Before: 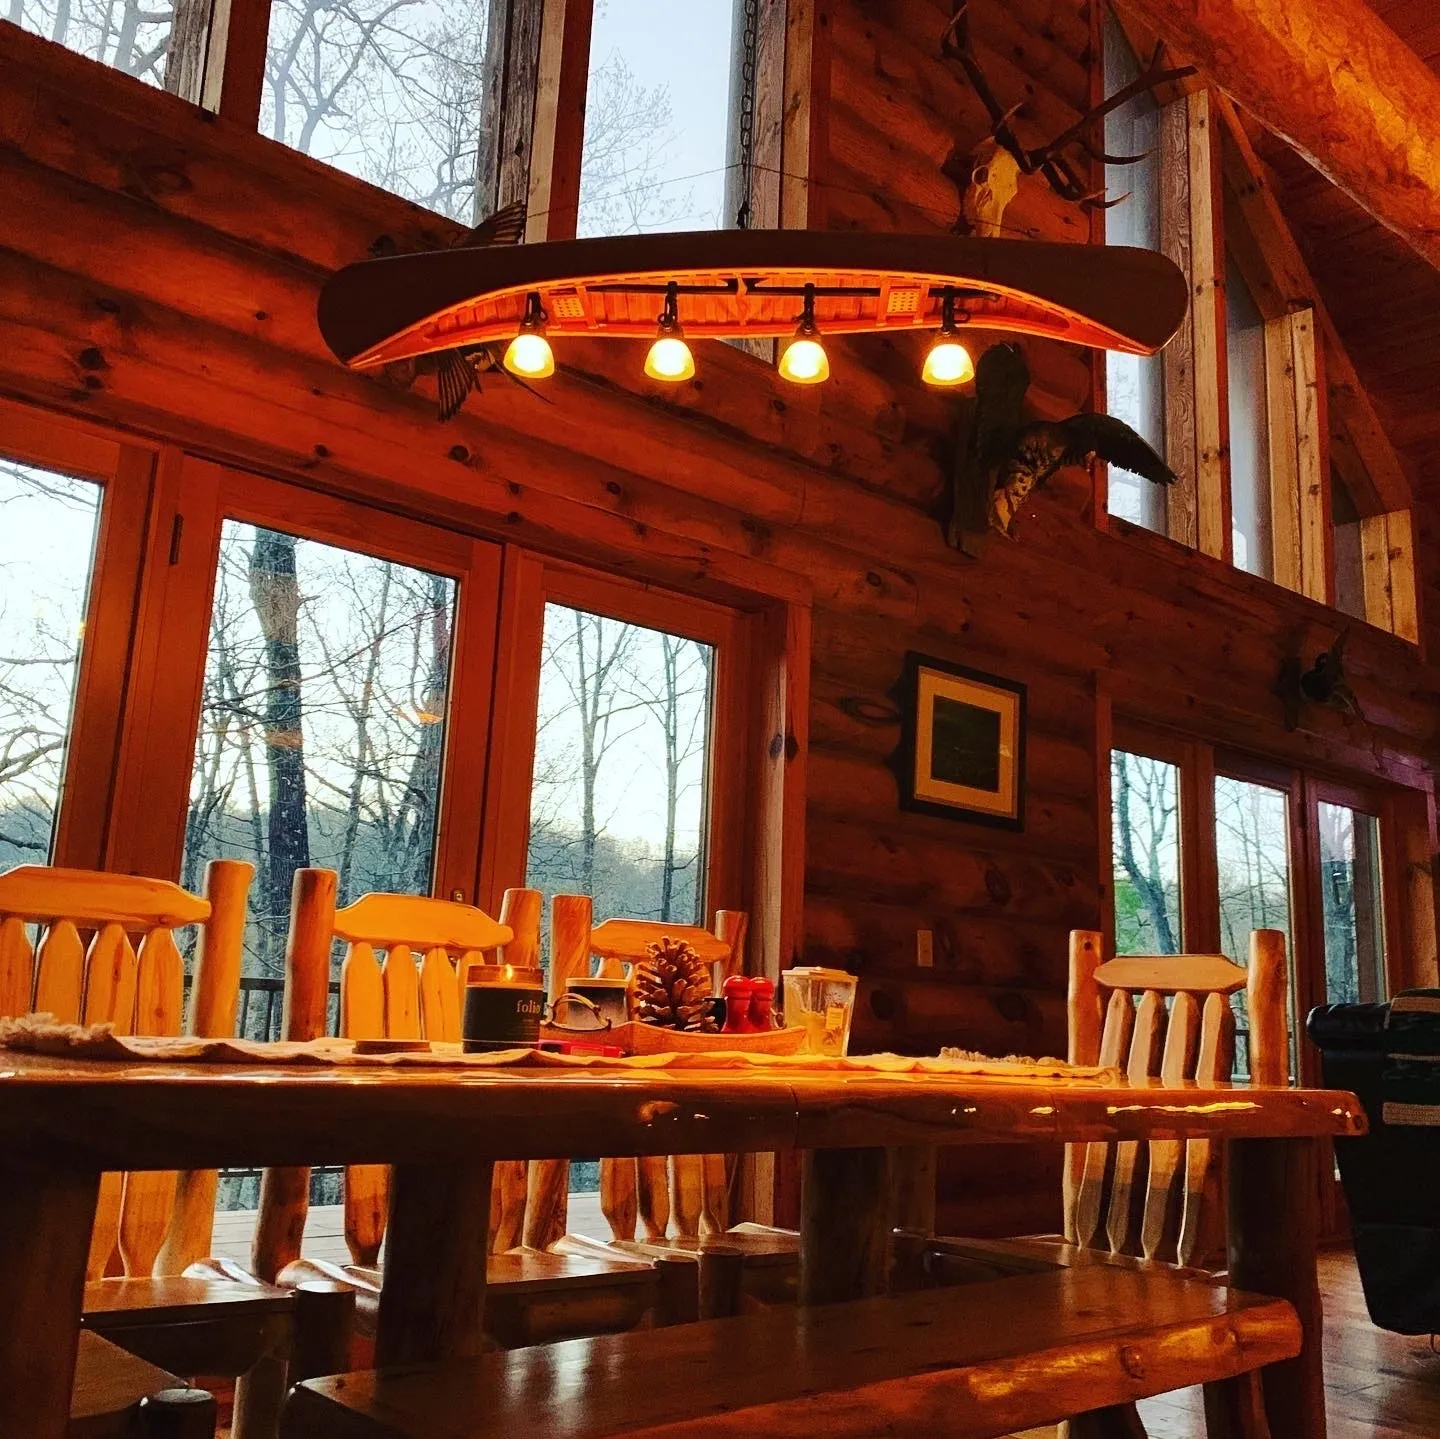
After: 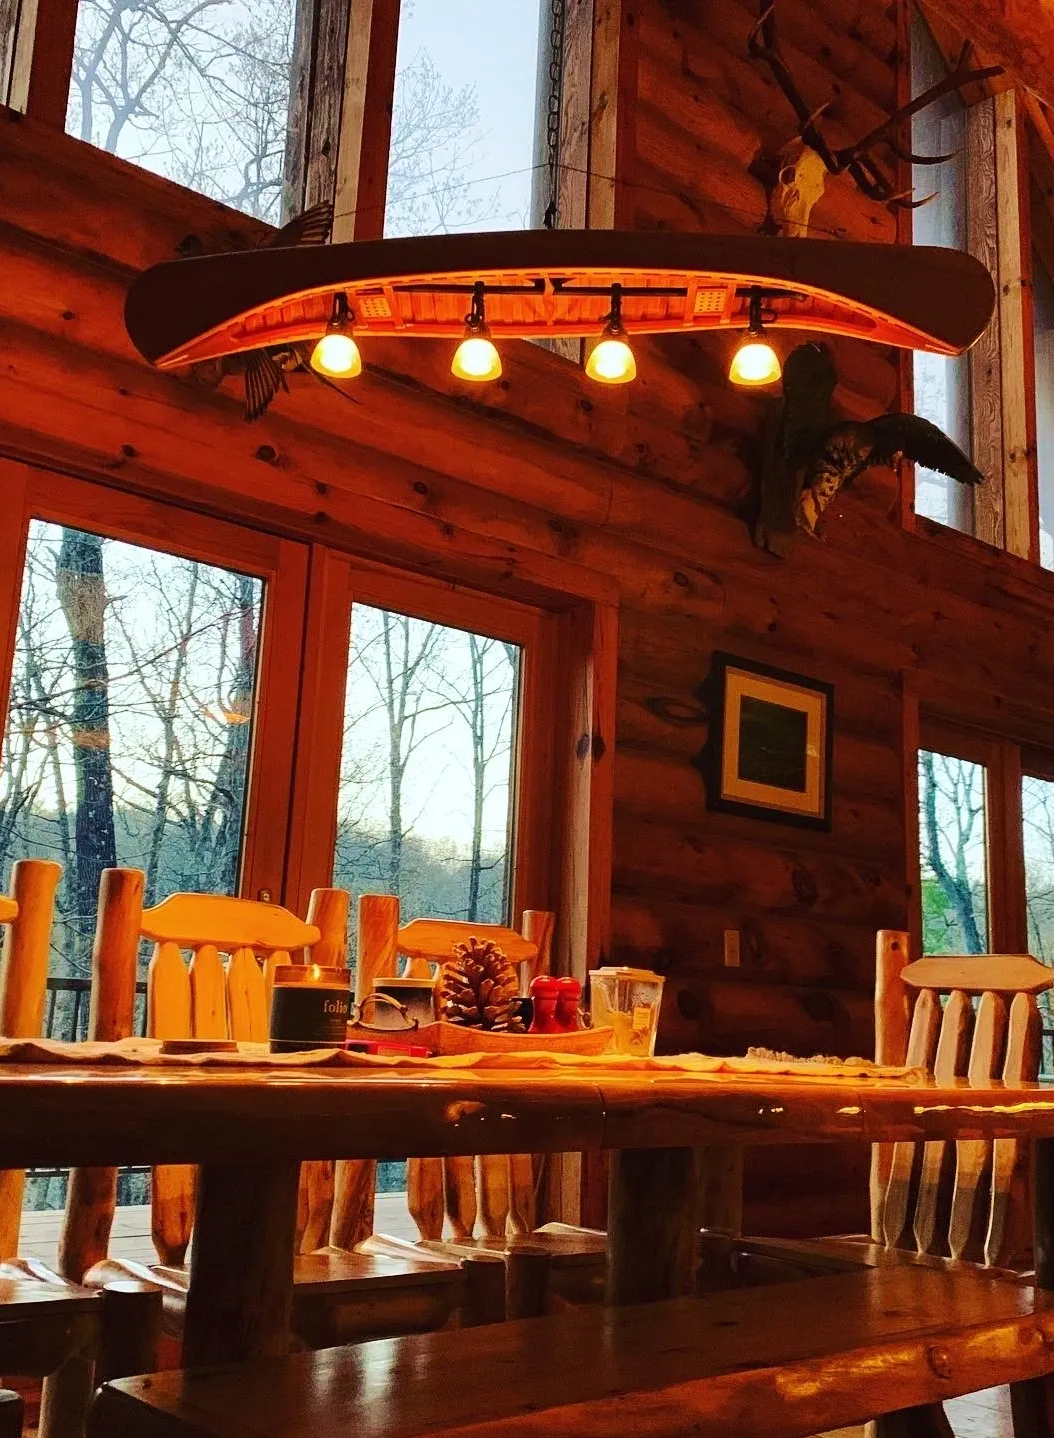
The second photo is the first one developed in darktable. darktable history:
crop: left 13.443%, right 13.31%
velvia: on, module defaults
